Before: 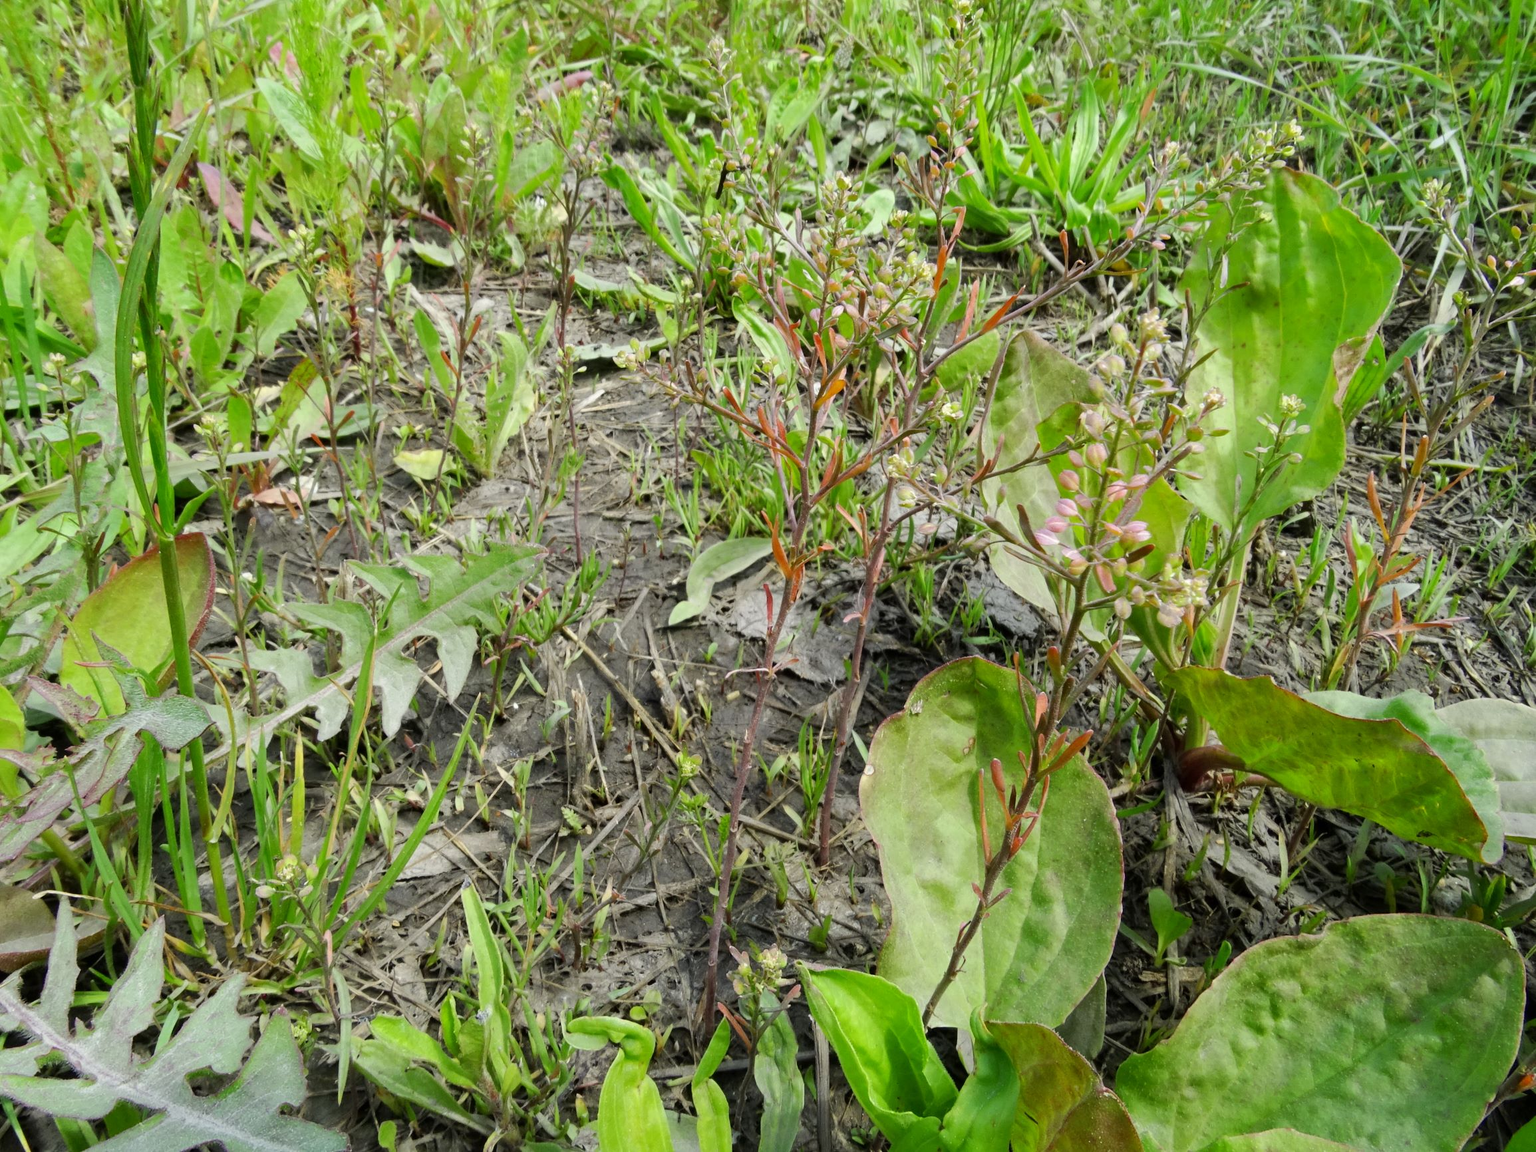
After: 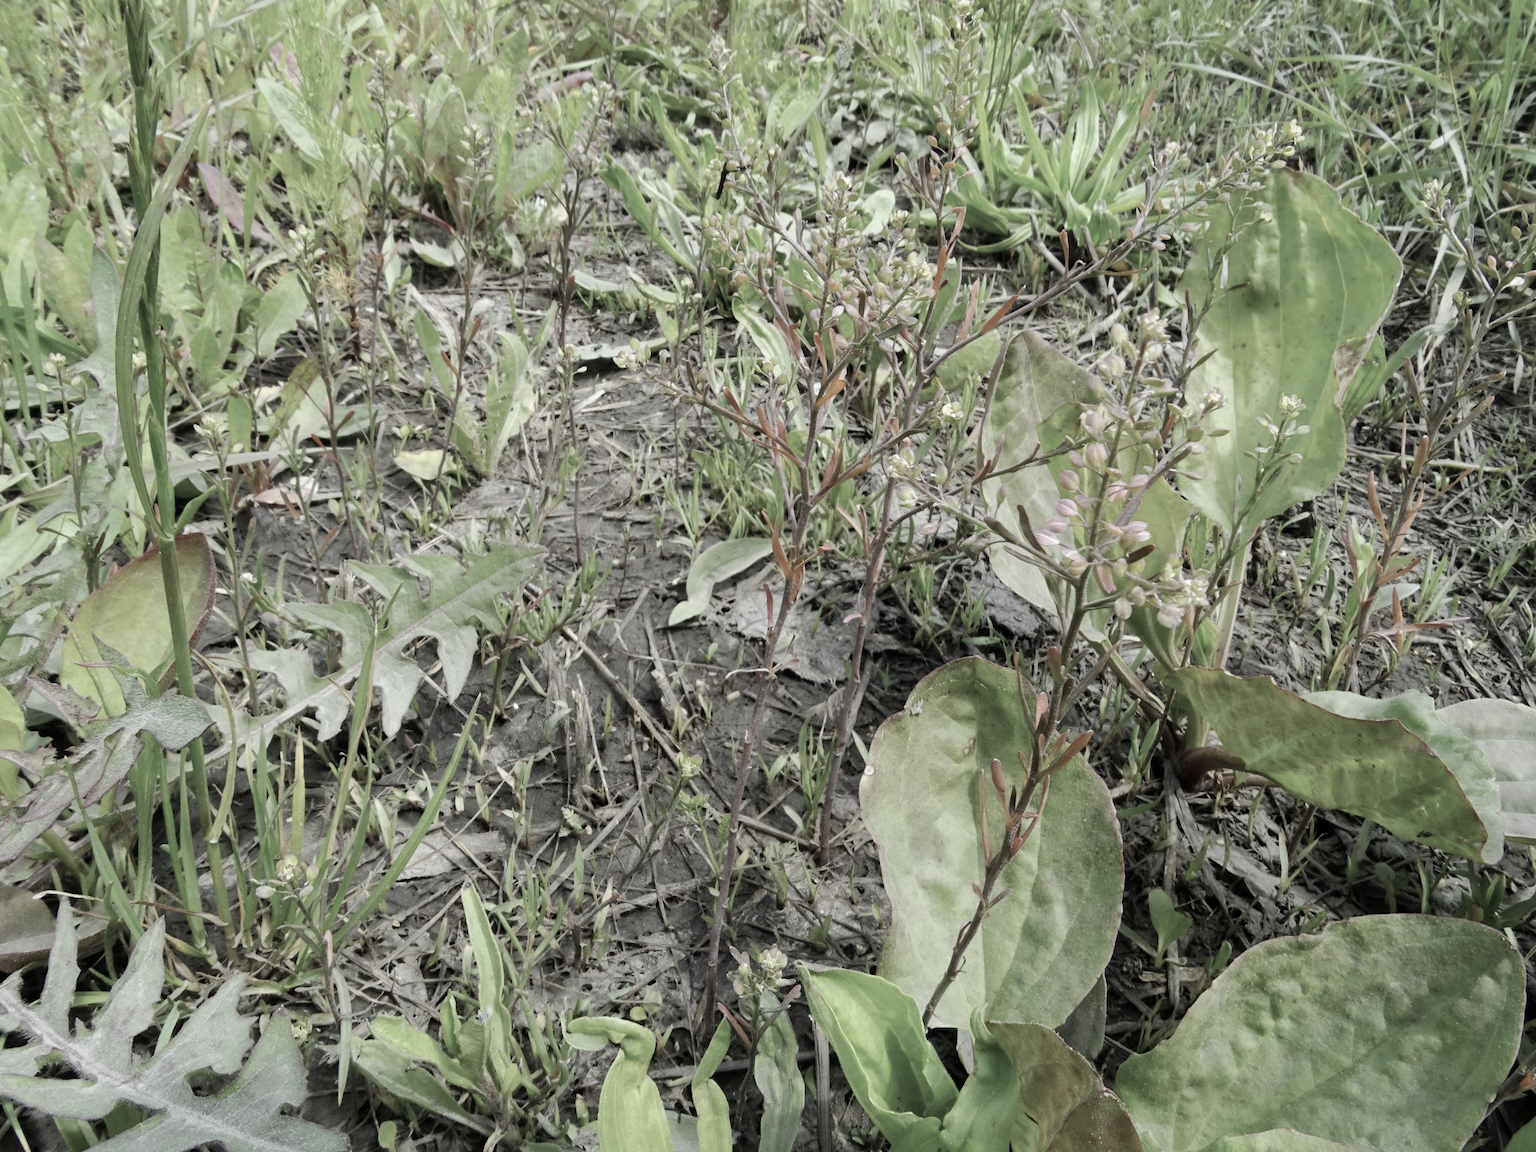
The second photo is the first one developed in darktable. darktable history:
color correction: highlights b* -0.042, saturation 0.354
